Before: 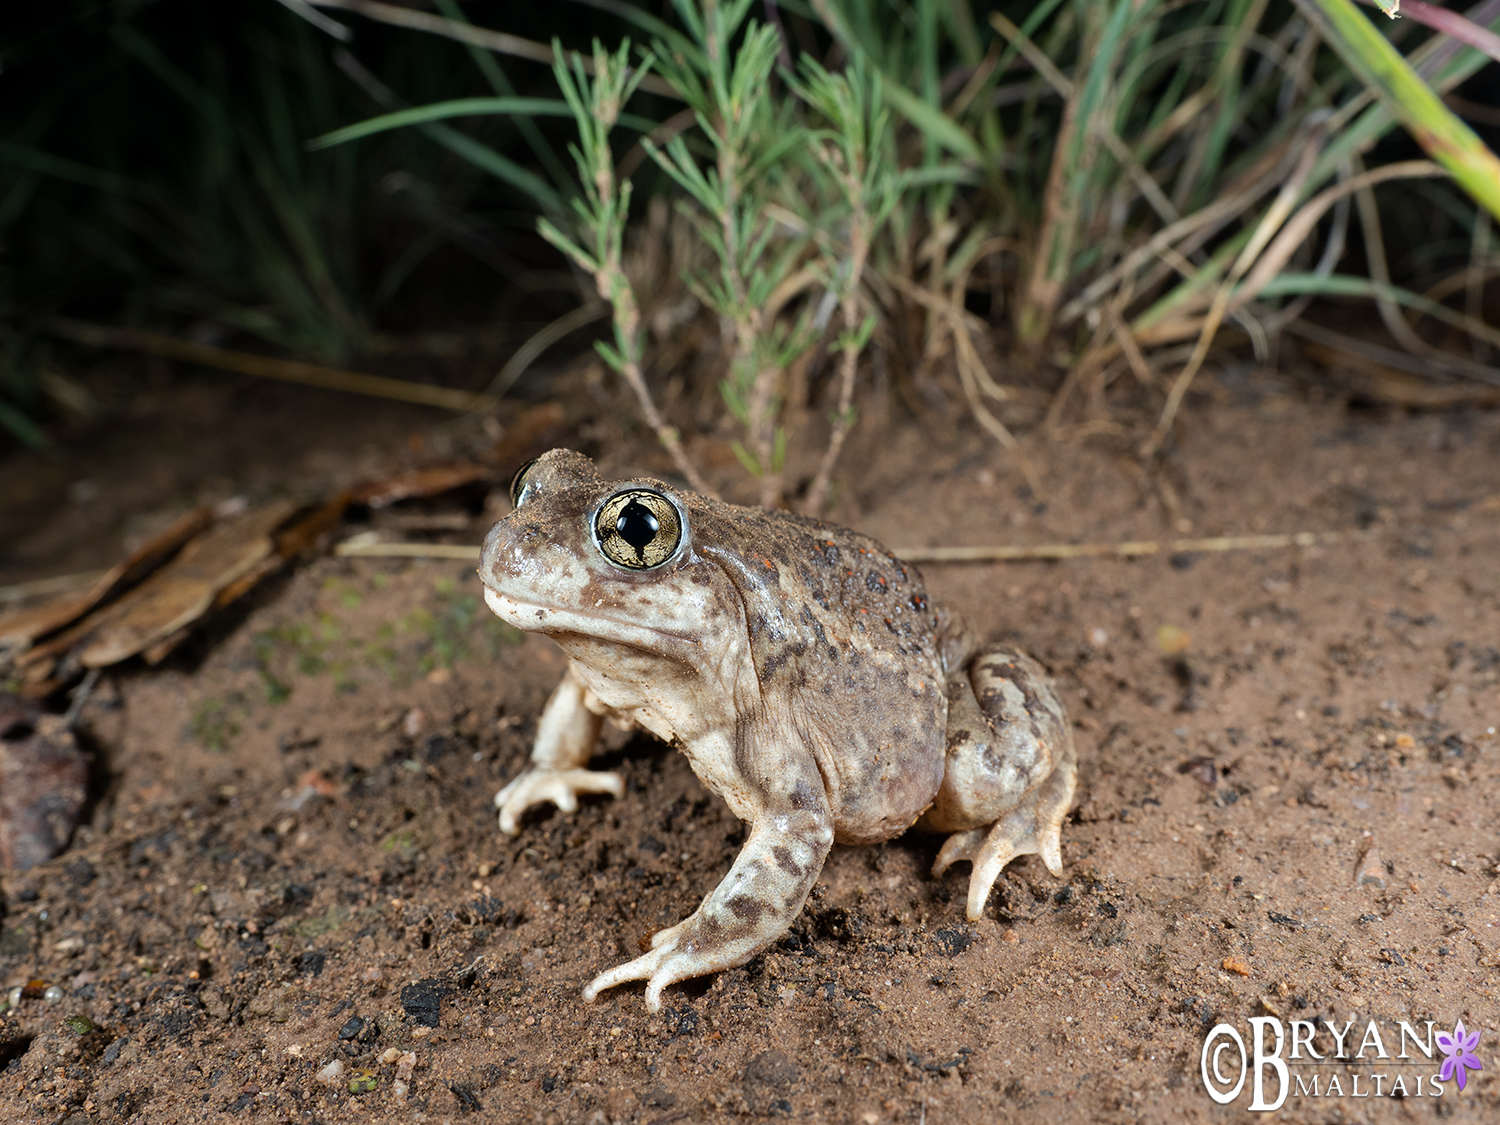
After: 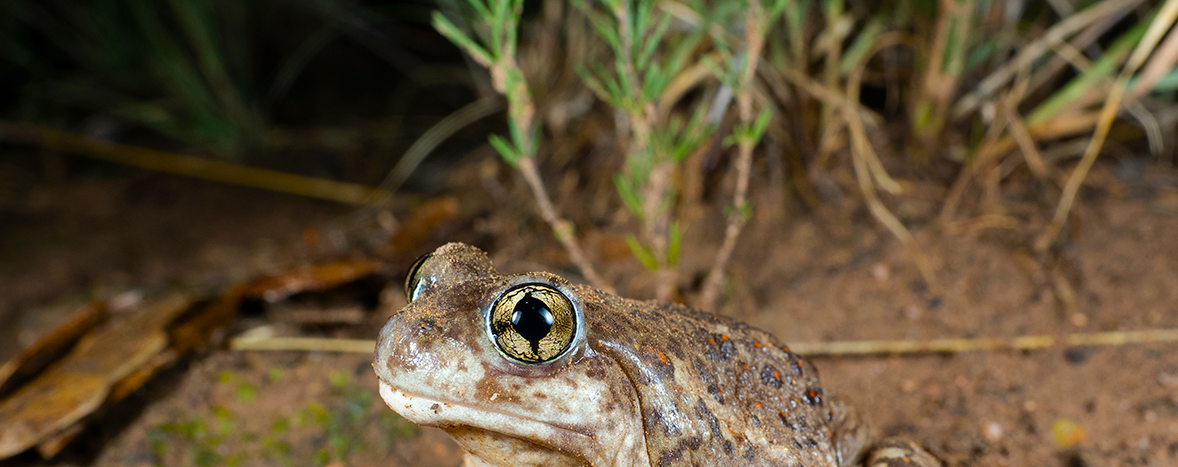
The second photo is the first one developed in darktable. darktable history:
color balance rgb: linear chroma grading › global chroma 15%, perceptual saturation grading › global saturation 30%
white balance: emerald 1
crop: left 7.036%, top 18.398%, right 14.379%, bottom 40.043%
